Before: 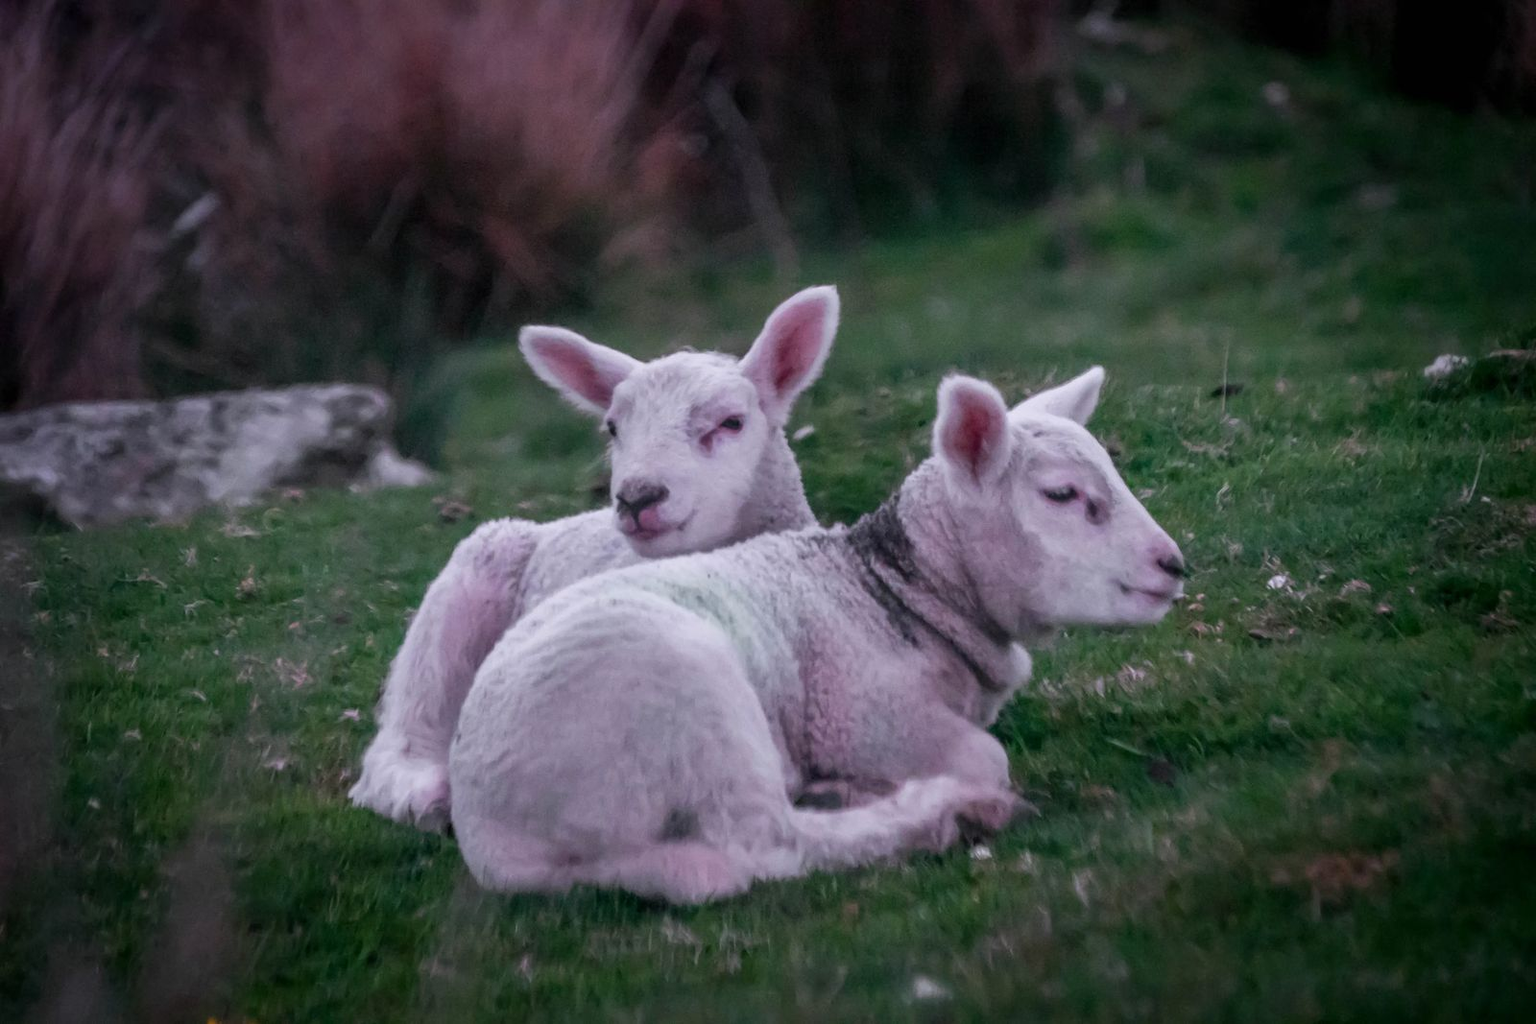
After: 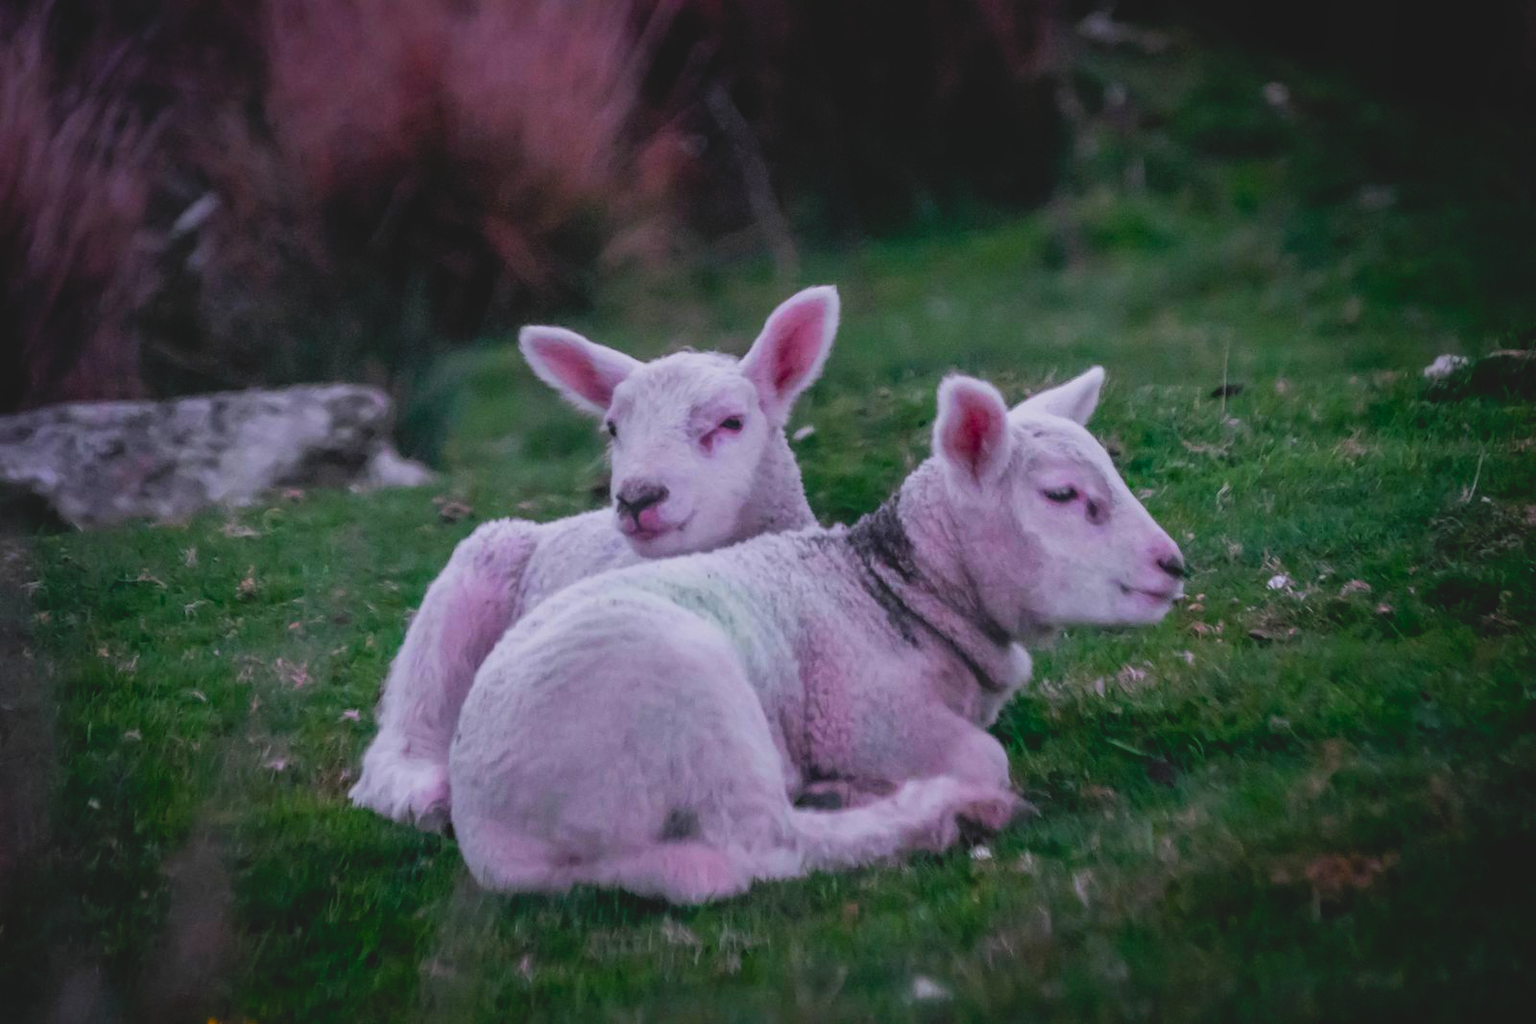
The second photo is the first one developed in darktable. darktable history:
contrast brightness saturation: contrast -0.19, saturation 0.19
filmic rgb: black relative exposure -12 EV, white relative exposure 2.8 EV, threshold 3 EV, target black luminance 0%, hardness 8.06, latitude 70.41%, contrast 1.14, highlights saturation mix 10%, shadows ↔ highlights balance -0.388%, color science v4 (2020), iterations of high-quality reconstruction 10, contrast in shadows soft, contrast in highlights soft, enable highlight reconstruction true
